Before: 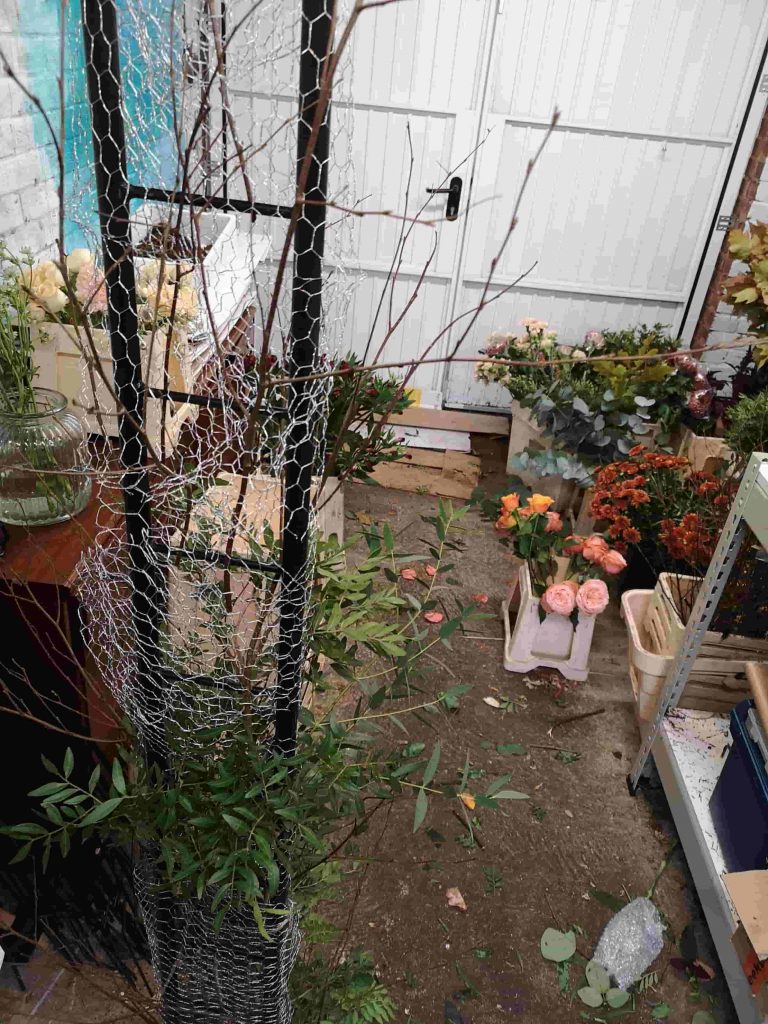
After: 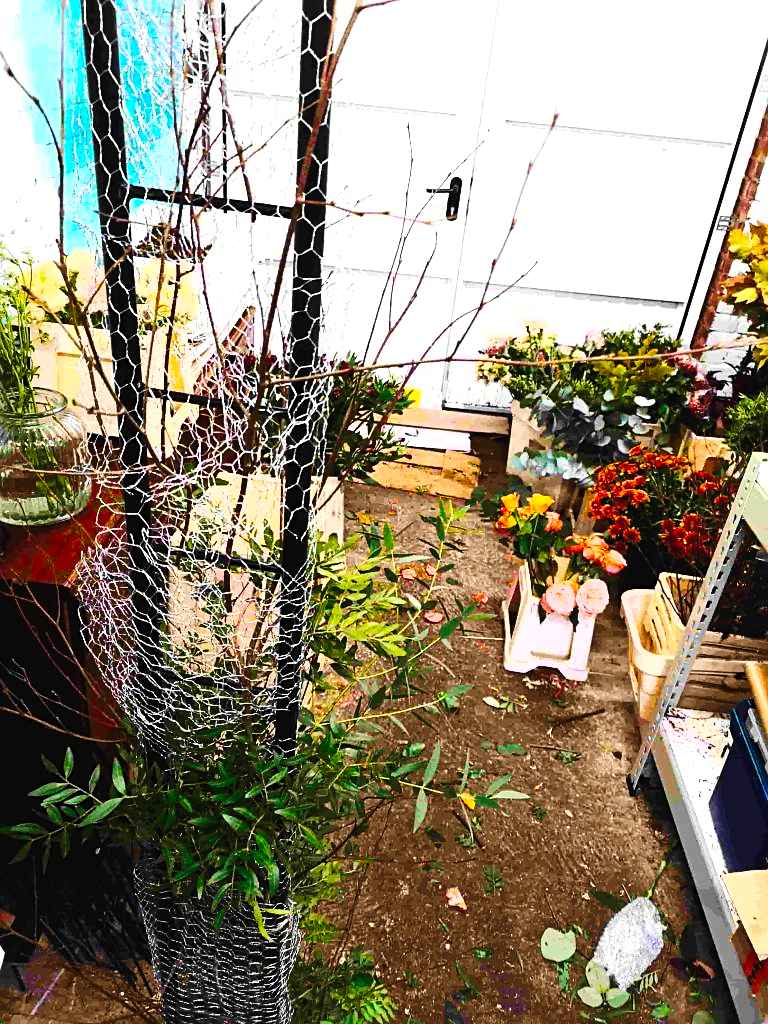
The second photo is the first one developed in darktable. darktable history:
sharpen: radius 2.529, amount 0.323
fill light: on, module defaults
exposure: compensate exposure bias true, compensate highlight preservation false
color balance rgb: linear chroma grading › shadows -10%, linear chroma grading › global chroma 20%, perceptual saturation grading › global saturation 15%, perceptual brilliance grading › global brilliance 30%, perceptual brilliance grading › highlights 12%, perceptual brilliance grading › mid-tones 24%, global vibrance 20%
tone curve: curves: ch0 [(0, 0) (0.003, 0.02) (0.011, 0.021) (0.025, 0.022) (0.044, 0.023) (0.069, 0.026) (0.1, 0.04) (0.136, 0.06) (0.177, 0.092) (0.224, 0.127) (0.277, 0.176) (0.335, 0.258) (0.399, 0.349) (0.468, 0.444) (0.543, 0.546) (0.623, 0.649) (0.709, 0.754) (0.801, 0.842) (0.898, 0.922) (1, 1)], preserve colors none
